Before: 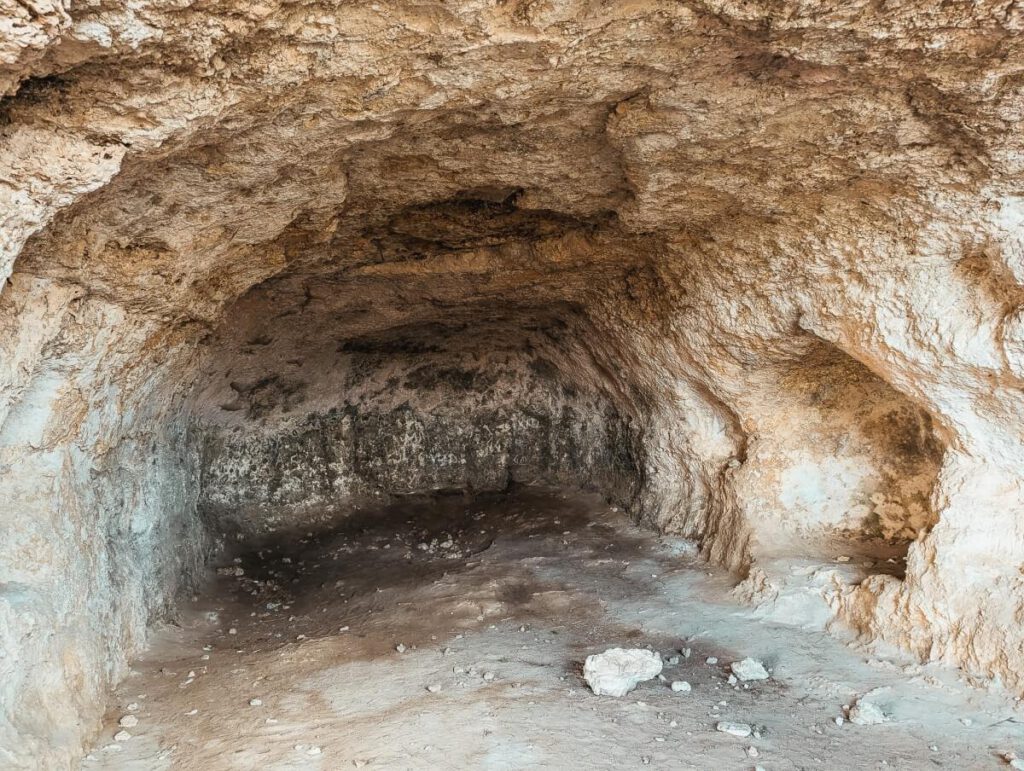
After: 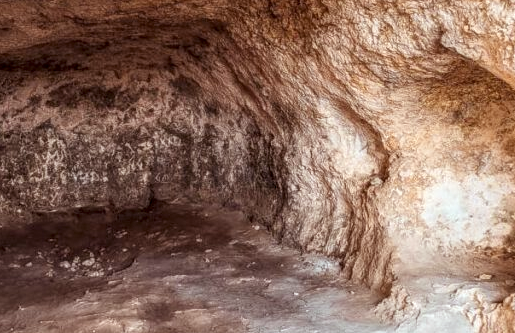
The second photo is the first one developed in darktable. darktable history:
rgb levels: mode RGB, independent channels, levels [[0, 0.474, 1], [0, 0.5, 1], [0, 0.5, 1]]
local contrast: detail 130%
crop: left 35.03%, top 36.625%, right 14.663%, bottom 20.057%
